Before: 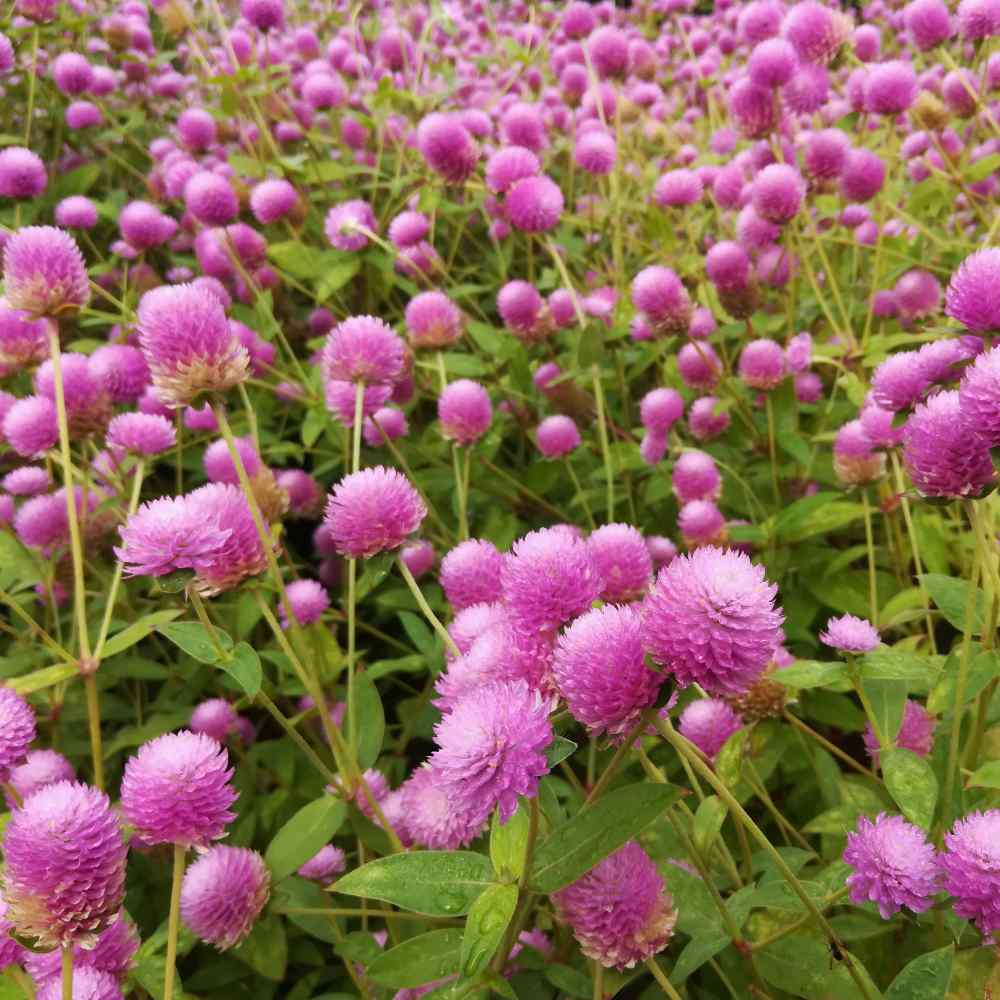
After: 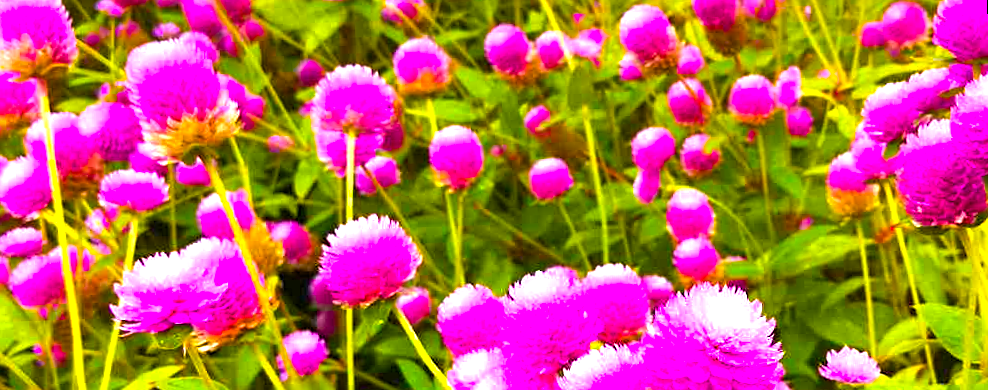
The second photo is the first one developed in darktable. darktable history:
sharpen: on, module defaults
crop and rotate: top 23.84%, bottom 34.294%
rotate and perspective: rotation -2°, crop left 0.022, crop right 0.978, crop top 0.049, crop bottom 0.951
color balance rgb: linear chroma grading › global chroma 42%, perceptual saturation grading › global saturation 42%, perceptual brilliance grading › global brilliance 25%, global vibrance 33%
exposure: exposure 0.6 EV, compensate highlight preservation false
color correction: highlights a* -0.137, highlights b* -5.91, shadows a* -0.137, shadows b* -0.137
graduated density: on, module defaults
